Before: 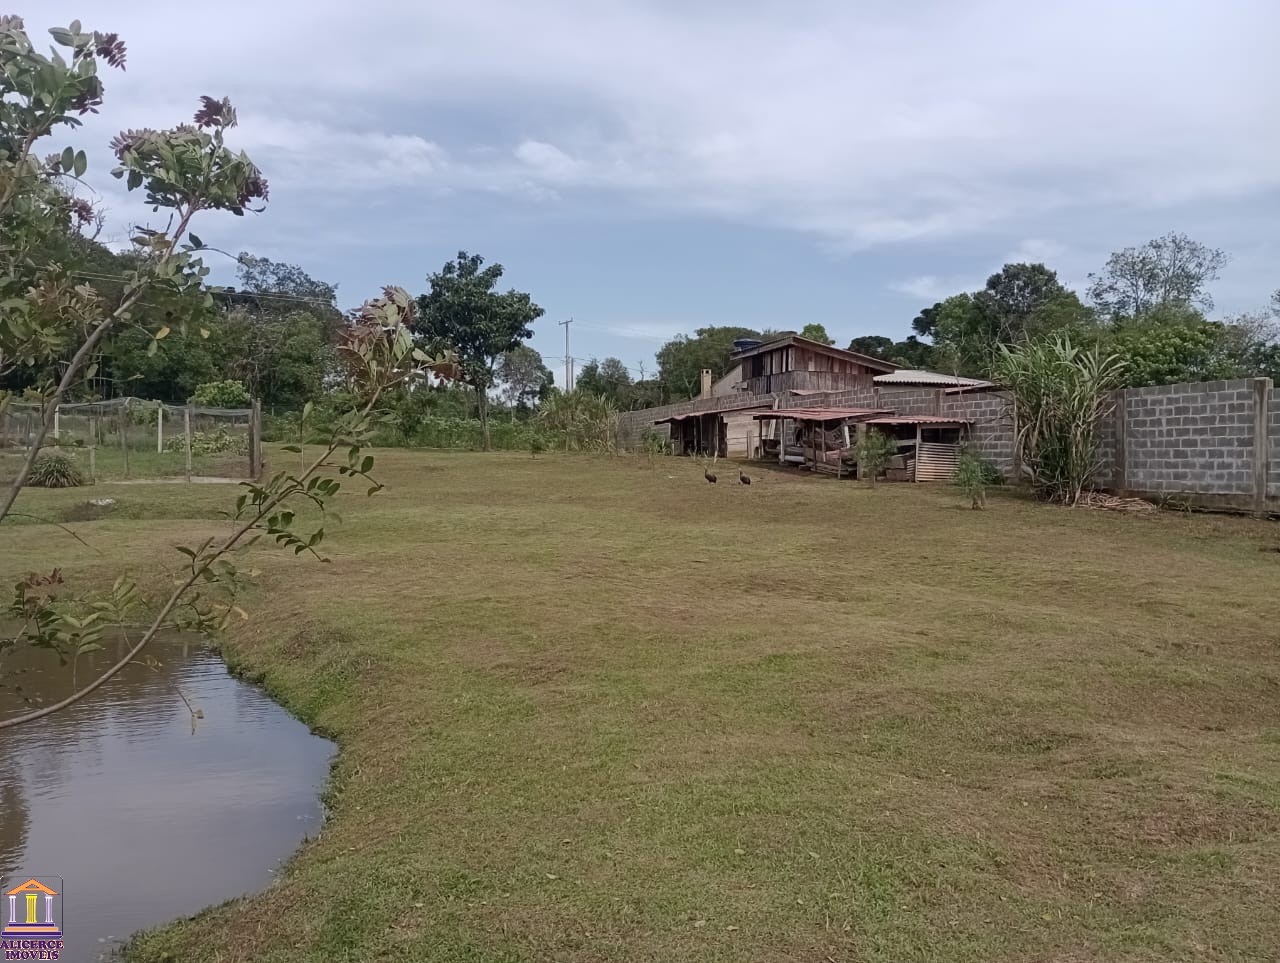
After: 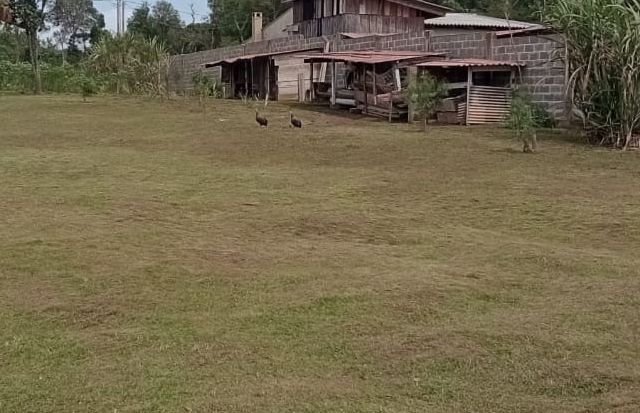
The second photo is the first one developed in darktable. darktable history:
crop: left 35.148%, top 37.108%, right 14.845%, bottom 19.936%
